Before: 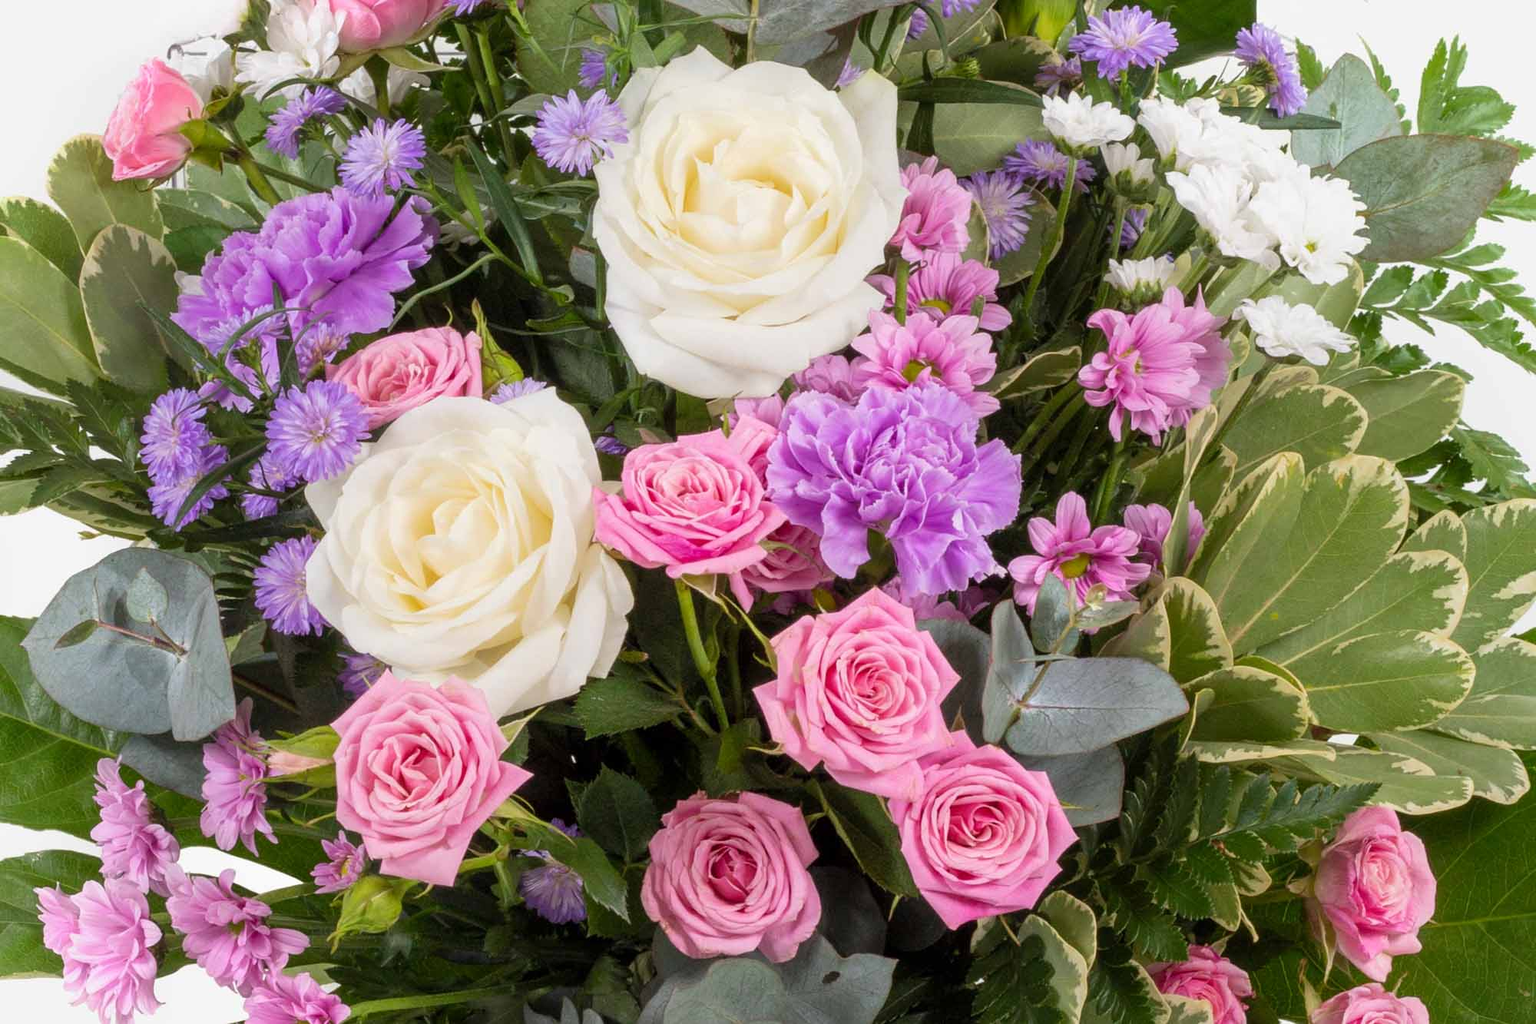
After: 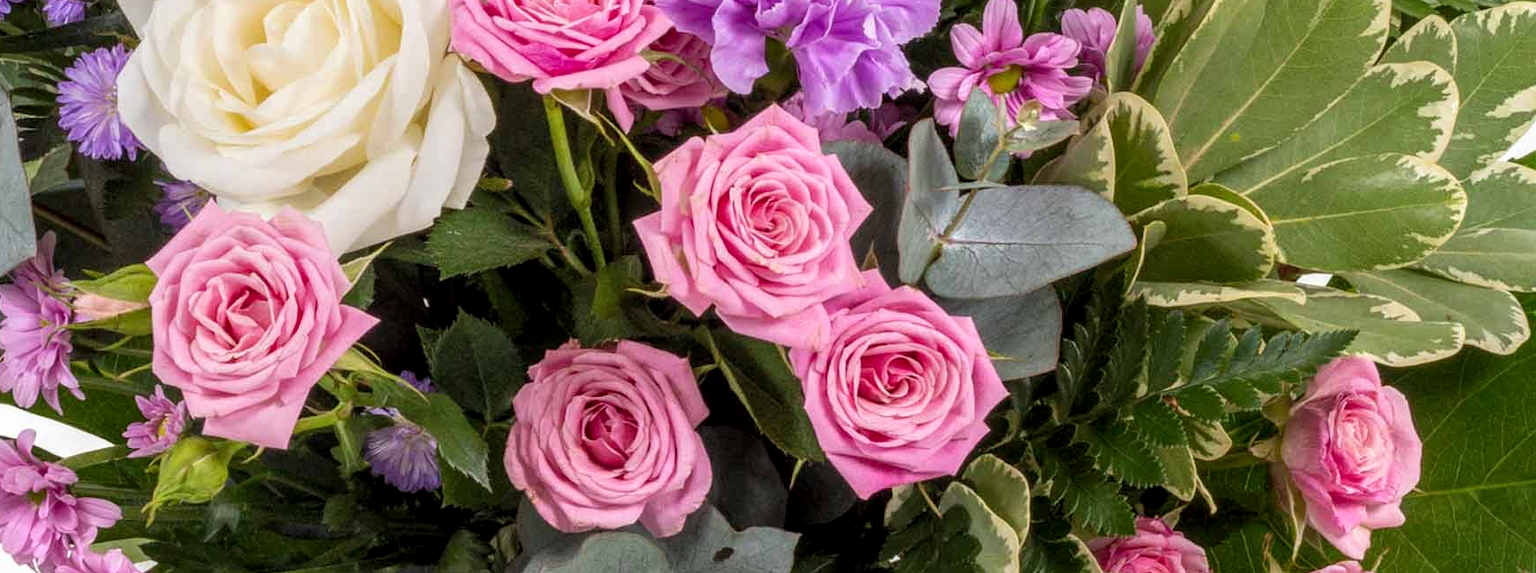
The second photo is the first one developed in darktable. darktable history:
crop and rotate: left 13.319%, top 48.604%, bottom 2.795%
local contrast: detail 130%
